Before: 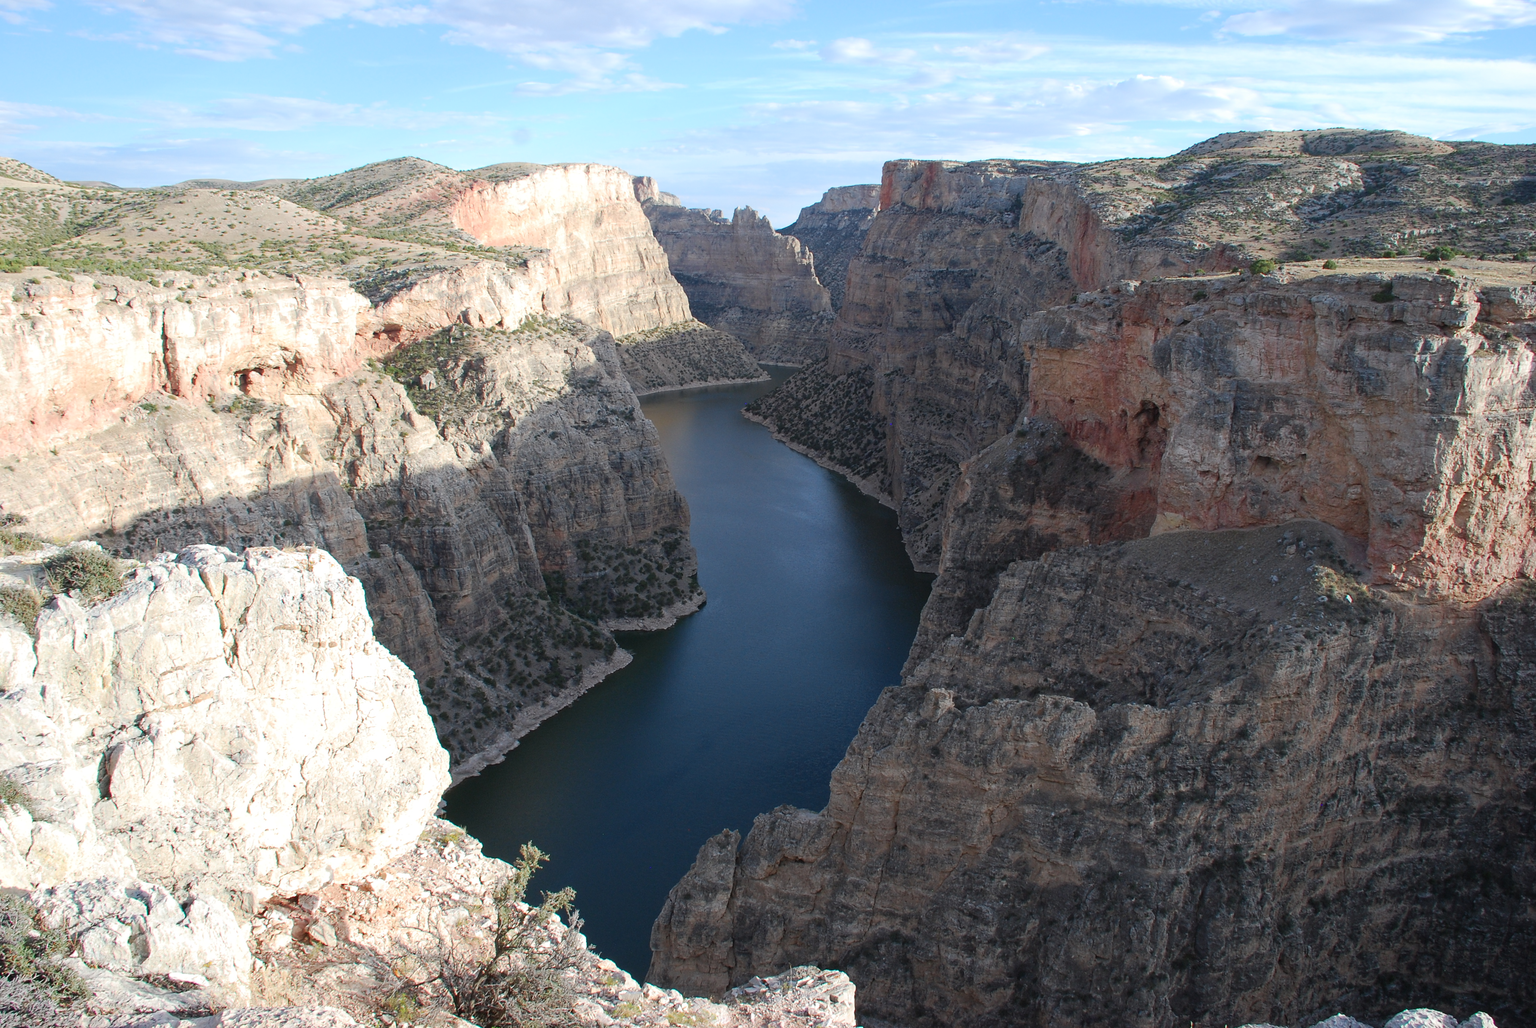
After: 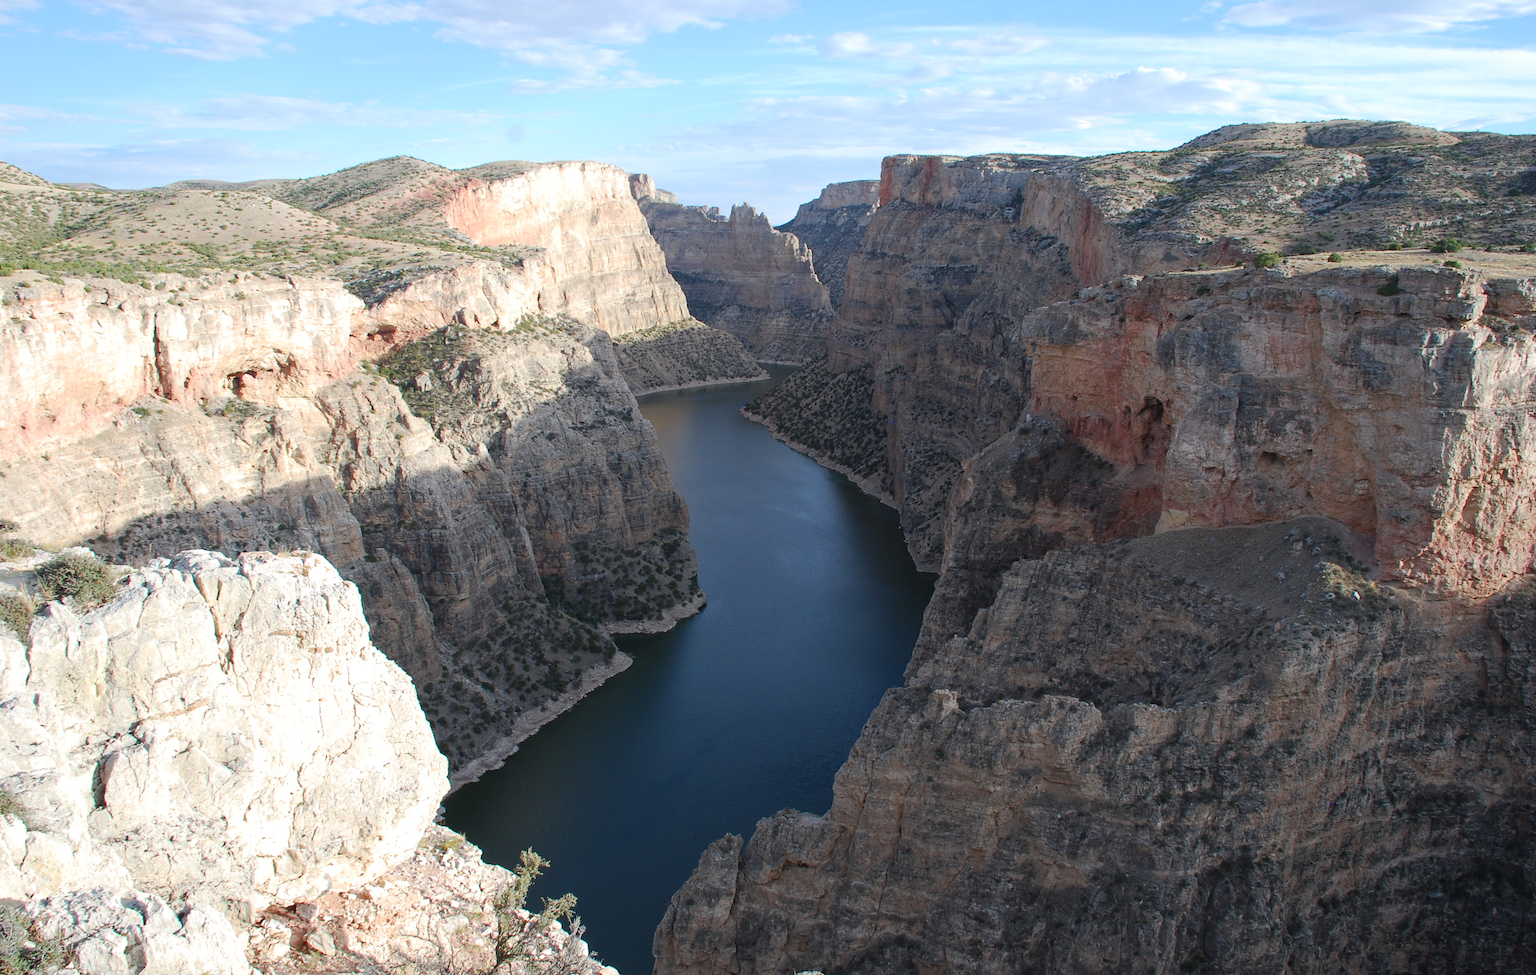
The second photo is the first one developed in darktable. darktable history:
crop and rotate: top 0%, bottom 5.097%
rotate and perspective: rotation -0.45°, automatic cropping original format, crop left 0.008, crop right 0.992, crop top 0.012, crop bottom 0.988
